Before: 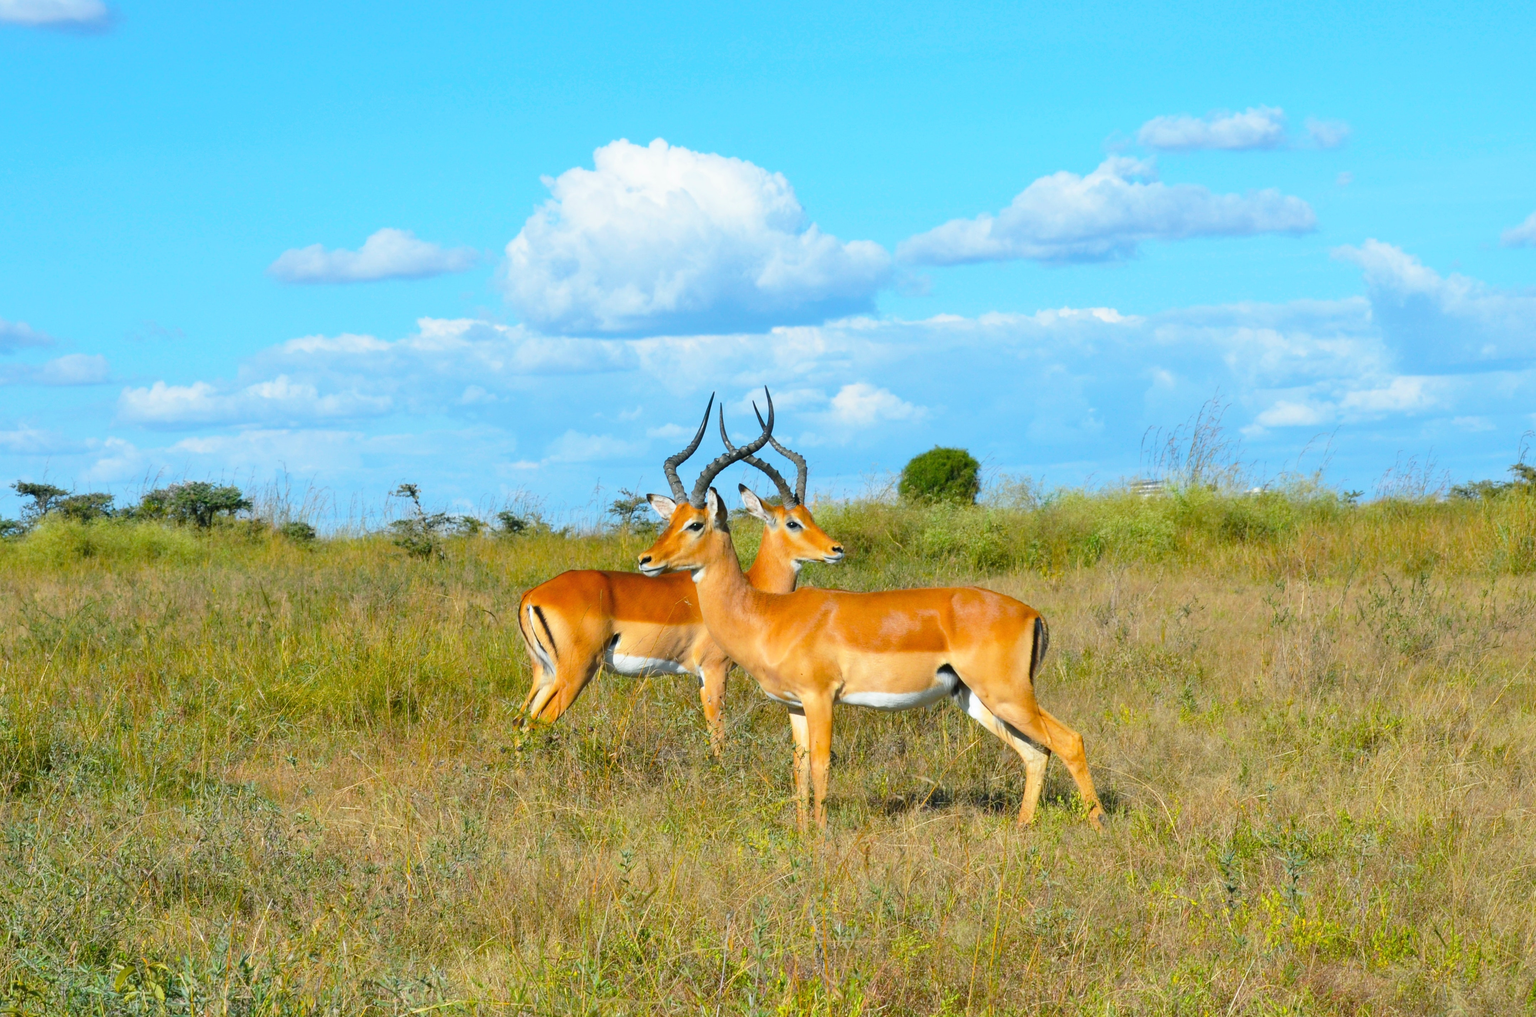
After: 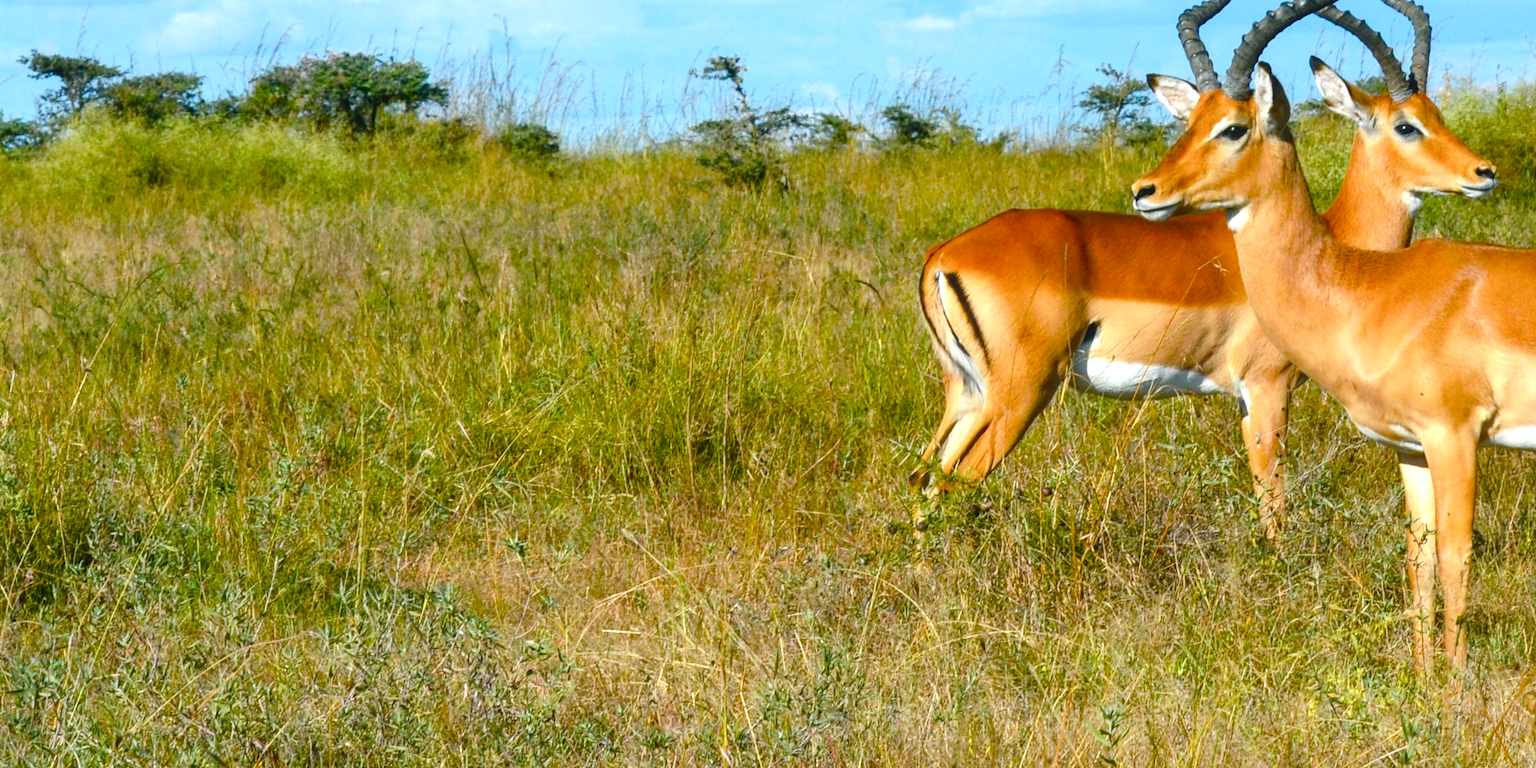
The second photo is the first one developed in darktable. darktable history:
local contrast: detail 110%
crop: top 44.483%, right 43.593%, bottom 12.892%
color balance rgb: perceptual saturation grading › highlights -29.58%, perceptual saturation grading › mid-tones 29.47%, perceptual saturation grading › shadows 59.73%, perceptual brilliance grading › global brilliance -17.79%, perceptual brilliance grading › highlights 28.73%, global vibrance 15.44%
